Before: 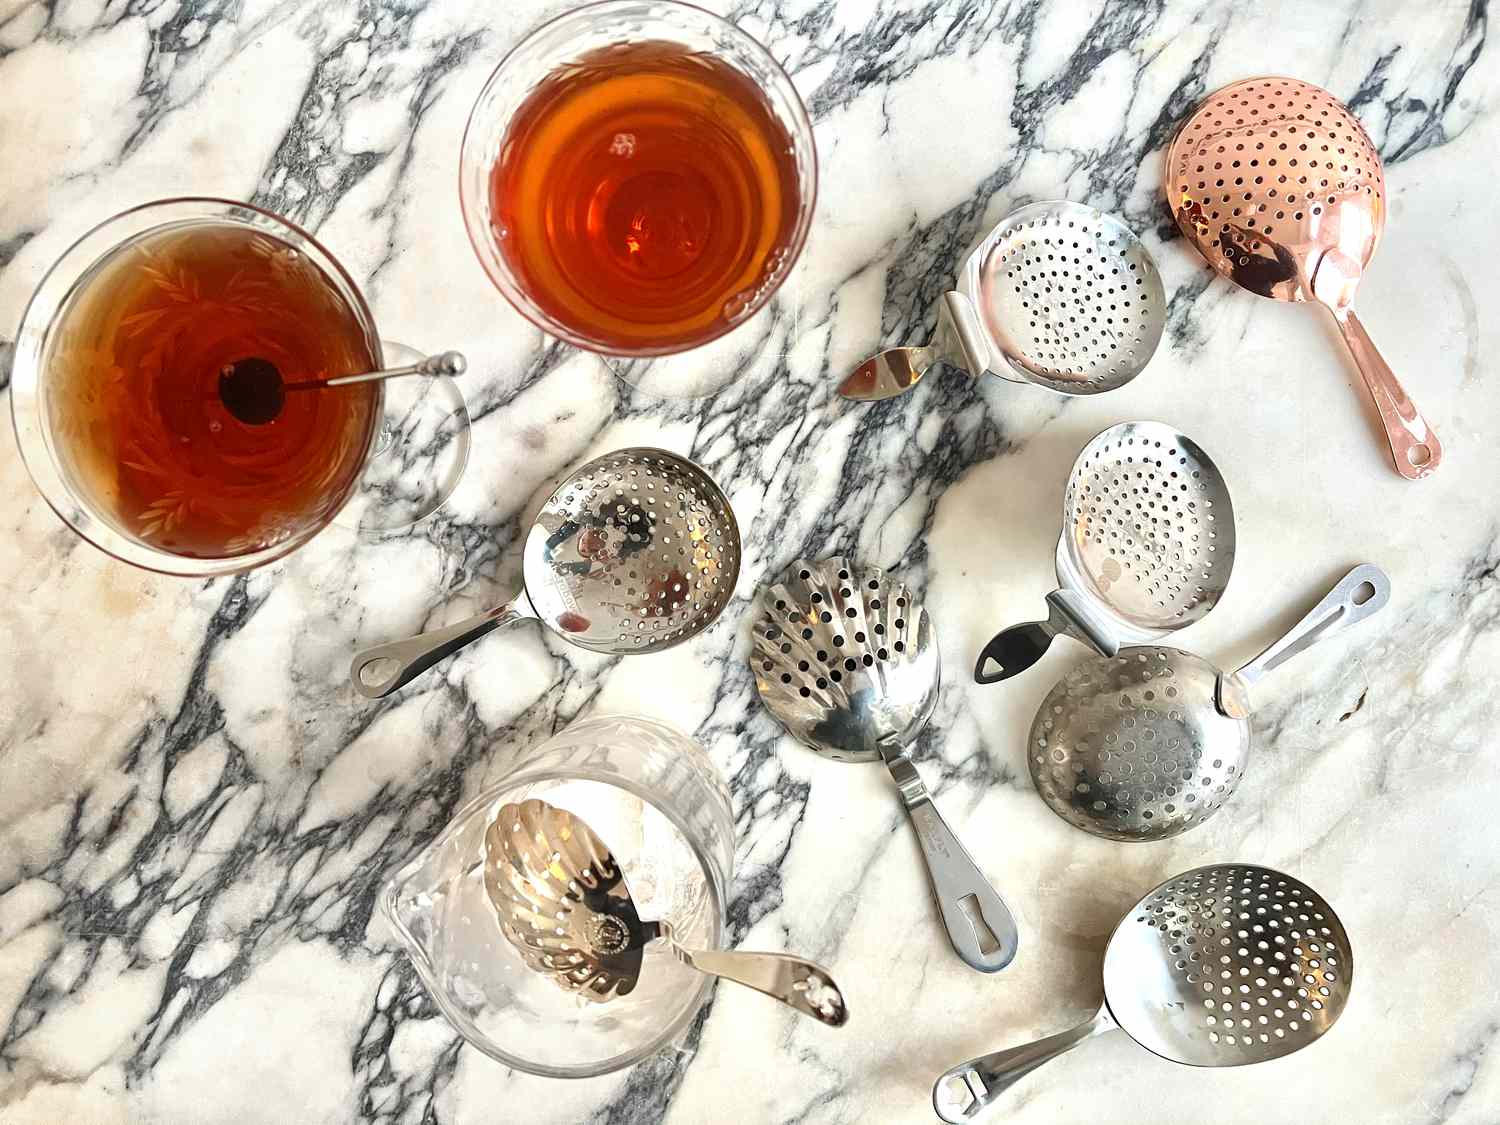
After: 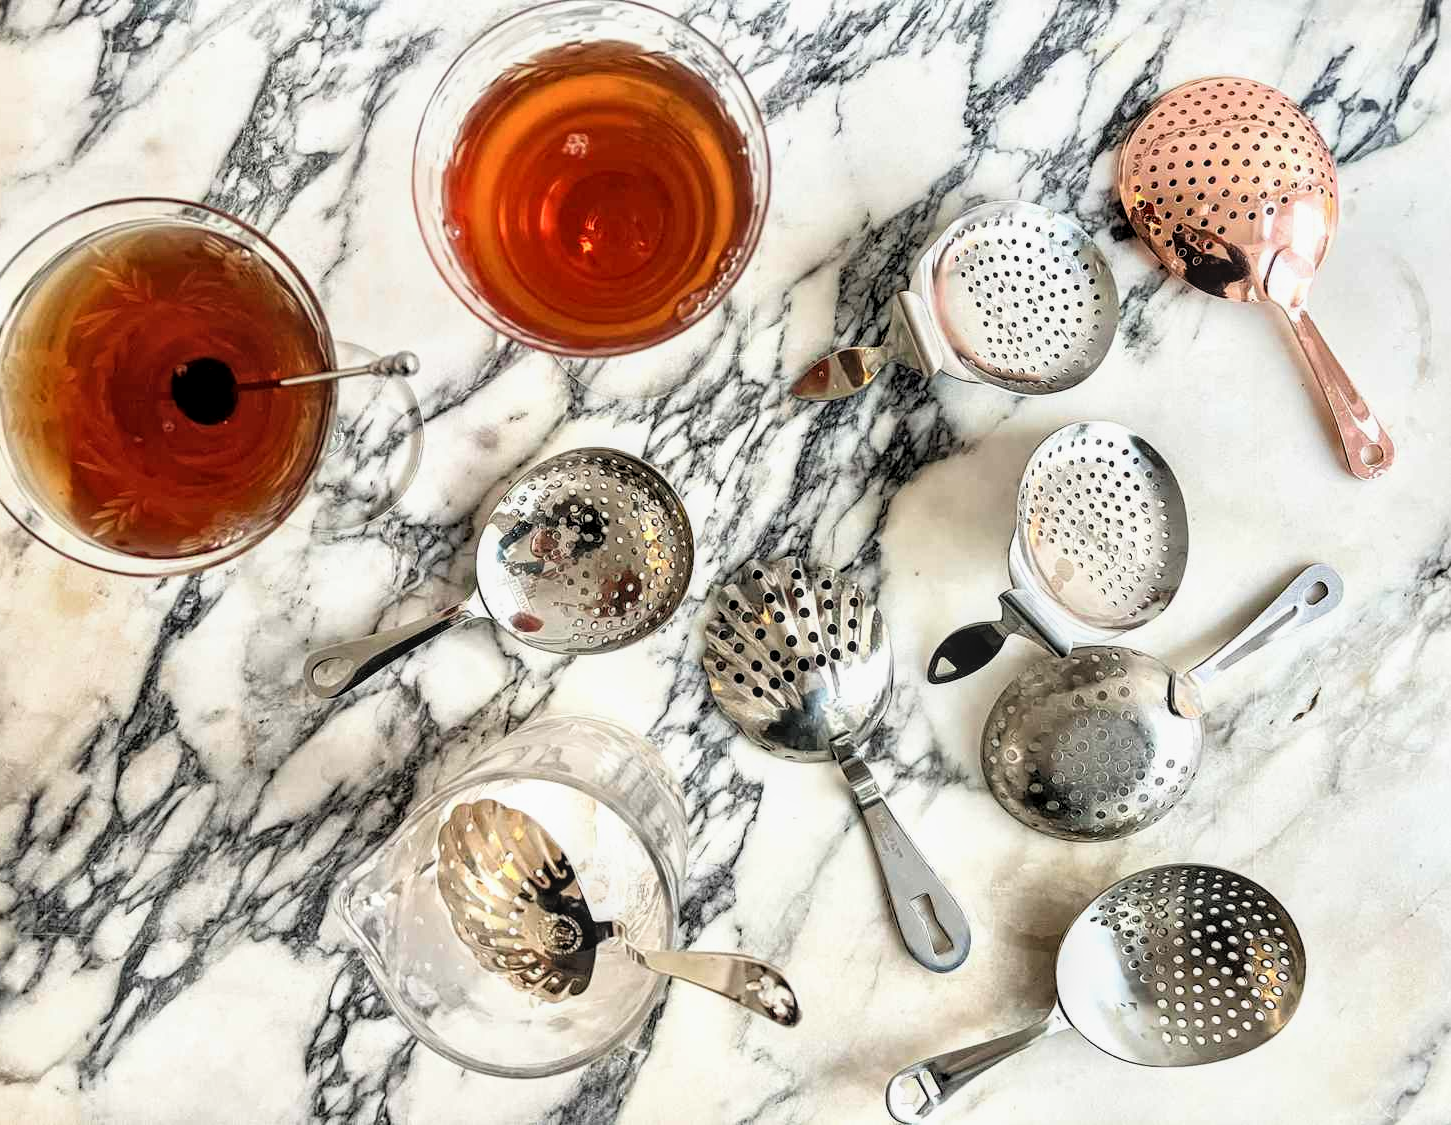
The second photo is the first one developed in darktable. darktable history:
local contrast: on, module defaults
crop and rotate: left 3.238%
filmic rgb: black relative exposure -4.91 EV, white relative exposure 2.84 EV, hardness 3.7
